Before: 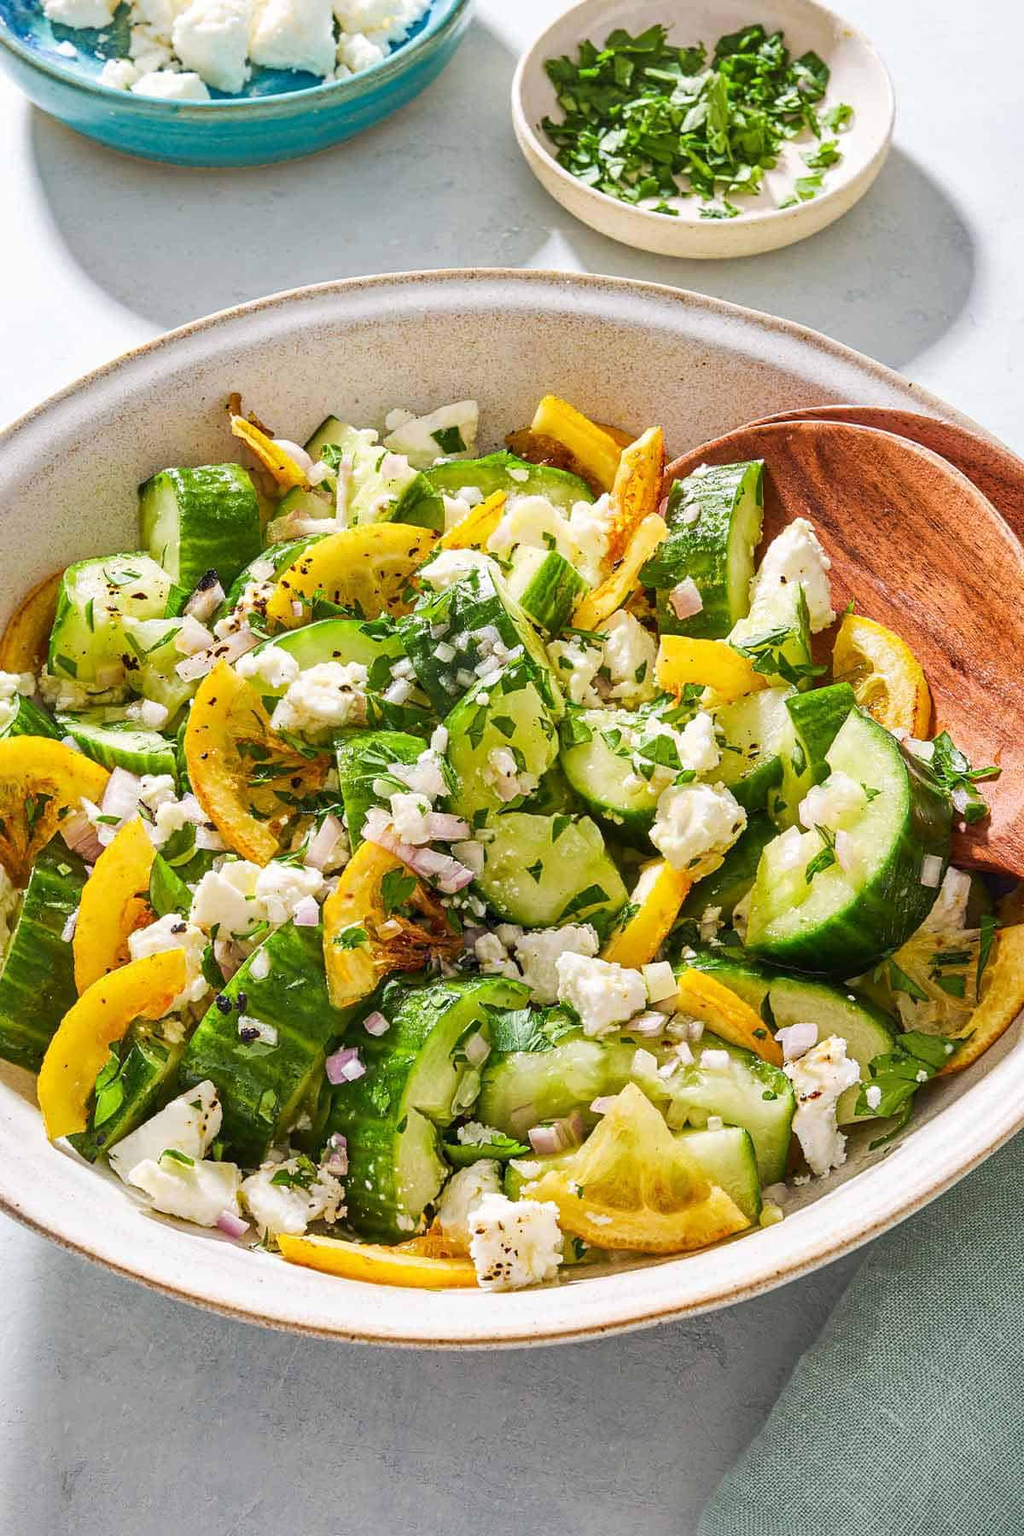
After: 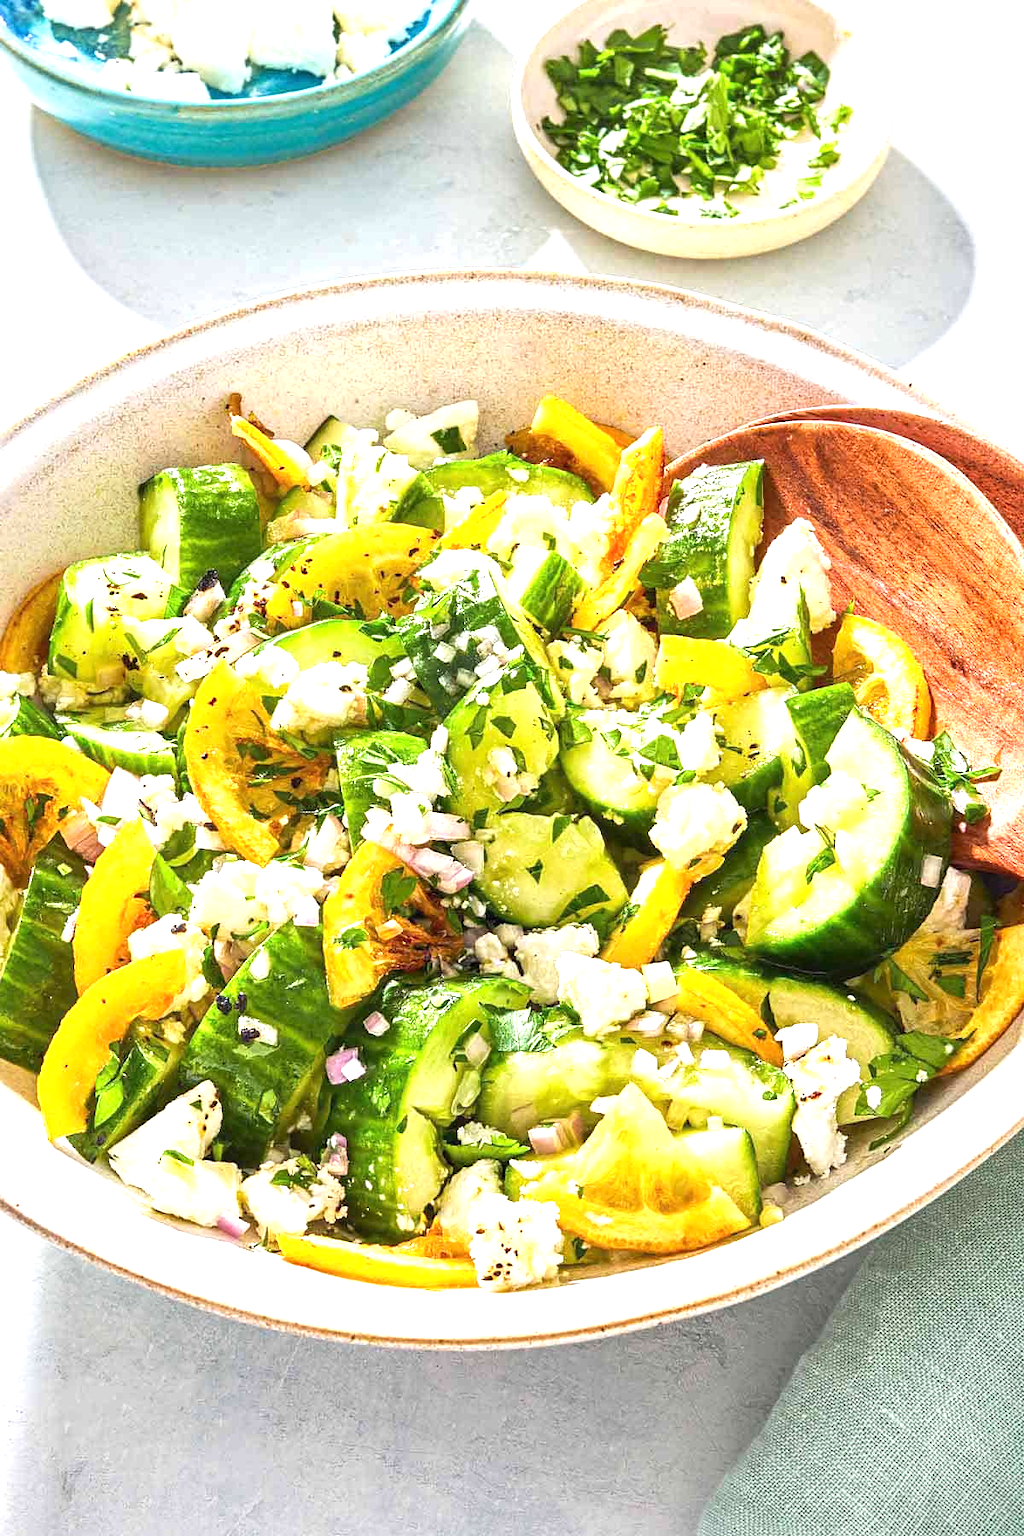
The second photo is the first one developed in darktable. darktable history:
exposure: black level correction 0, exposure 1.015 EV, compensate exposure bias true, compensate highlight preservation false
